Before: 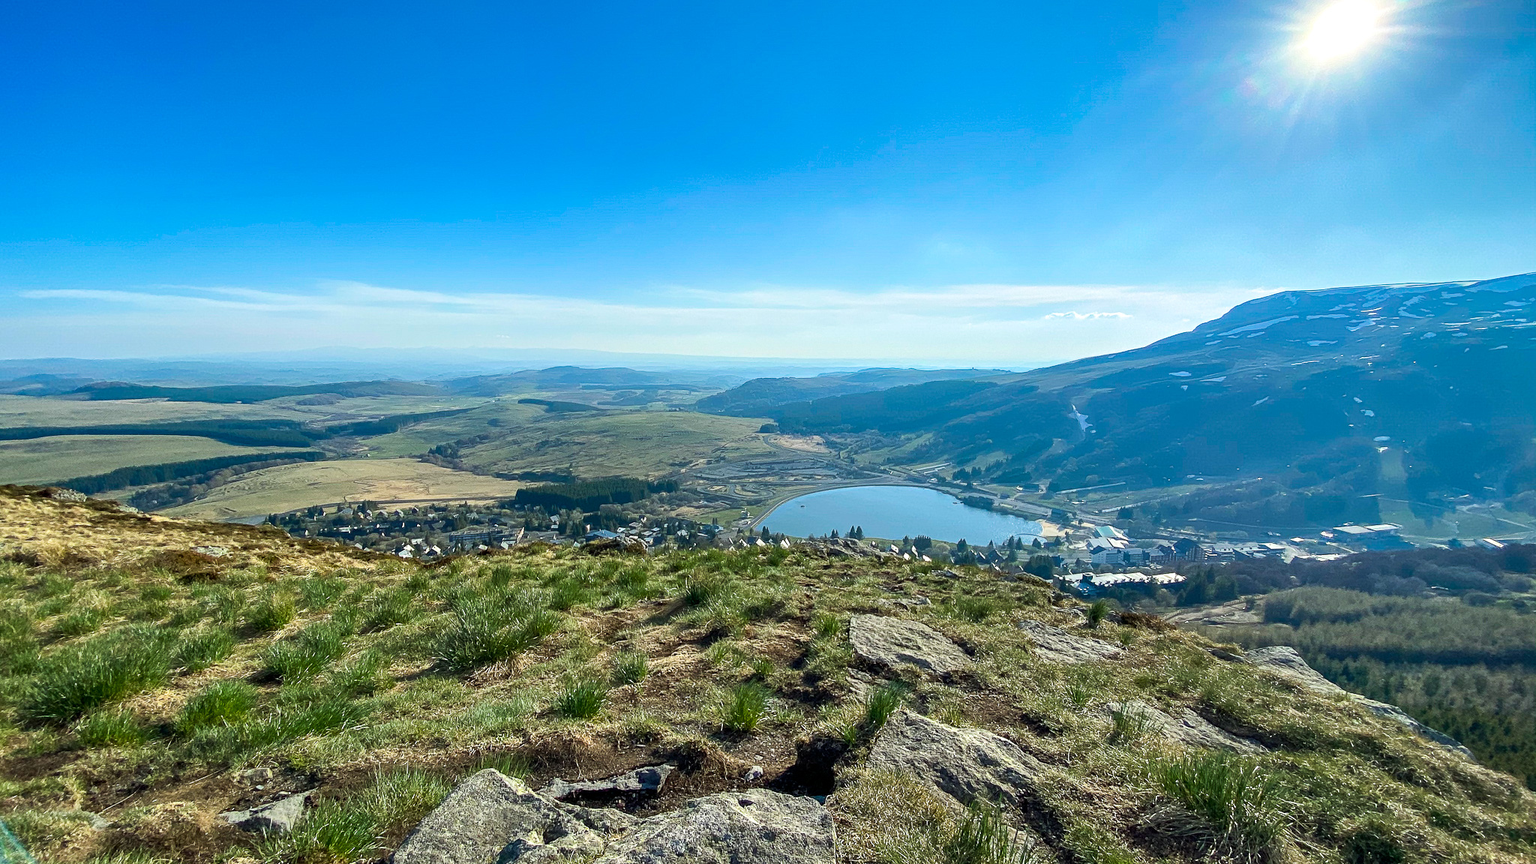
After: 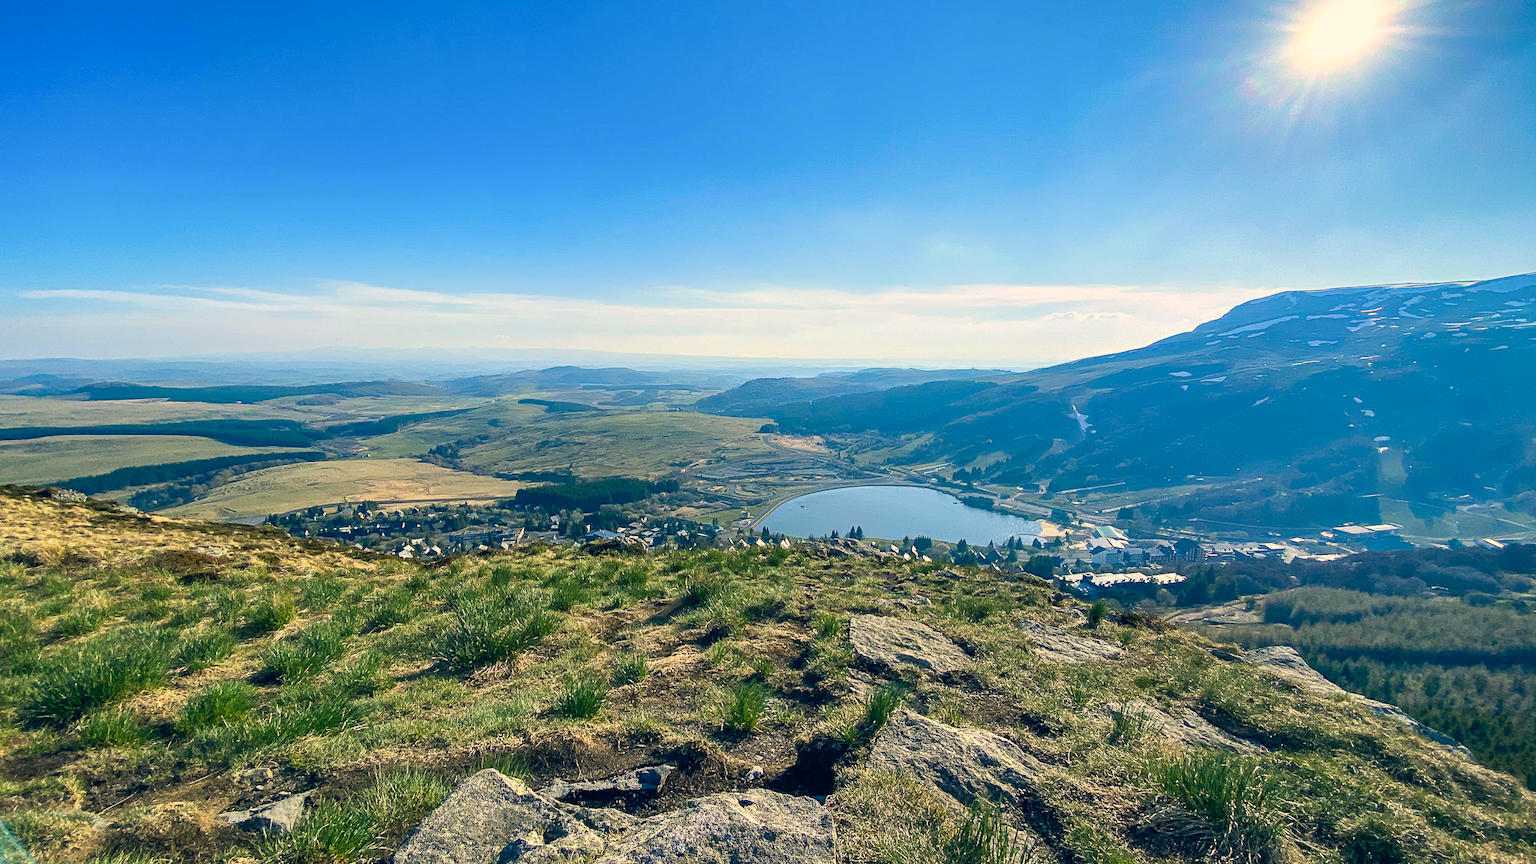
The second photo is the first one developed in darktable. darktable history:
color correction: highlights a* 10.33, highlights b* 14.53, shadows a* -9.96, shadows b* -14.97
